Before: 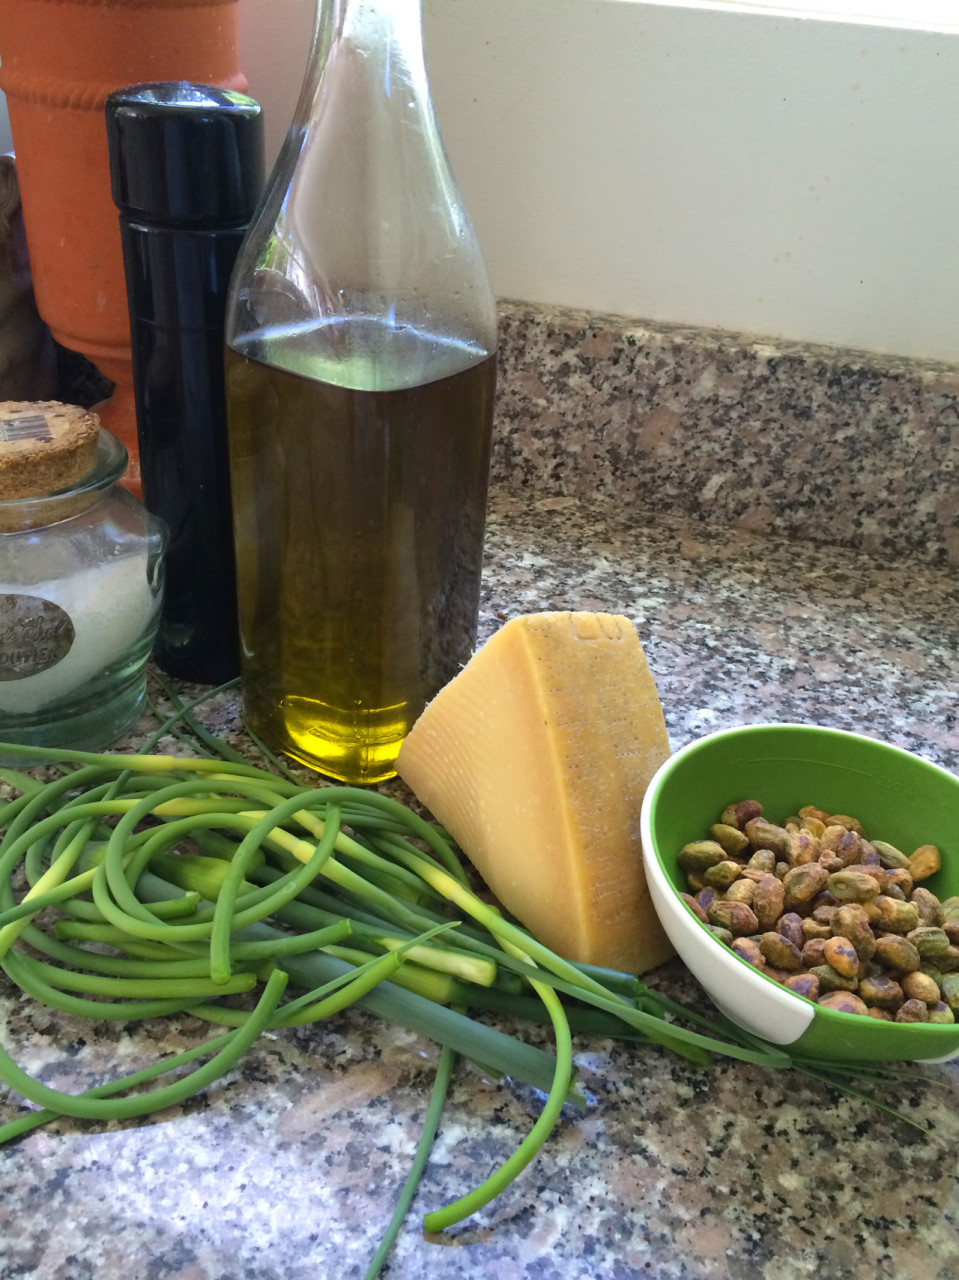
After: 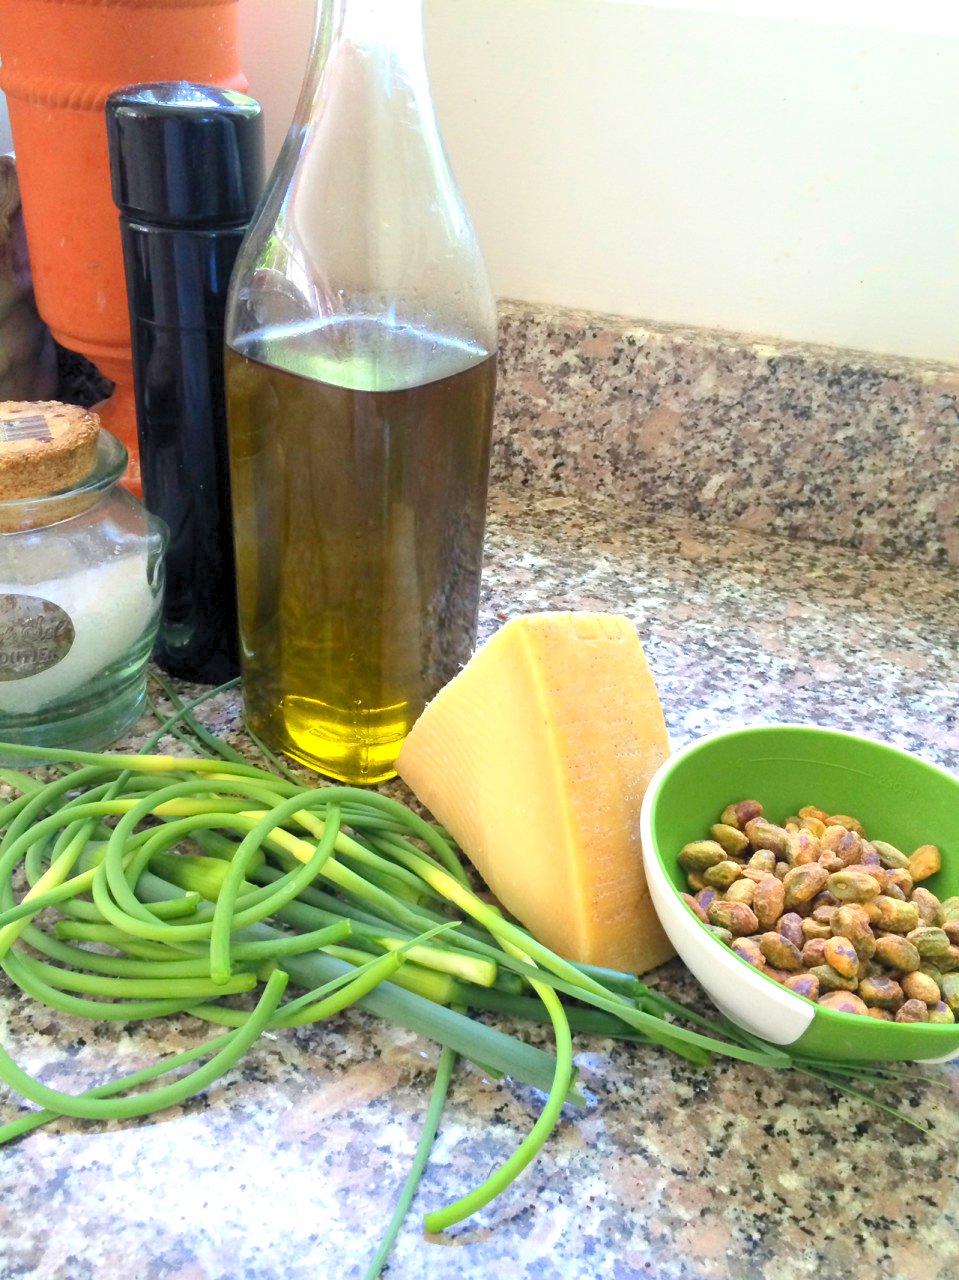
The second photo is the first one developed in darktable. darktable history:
shadows and highlights: shadows -70.2, highlights 35.11, soften with gaussian
levels: levels [0.036, 0.364, 0.827]
